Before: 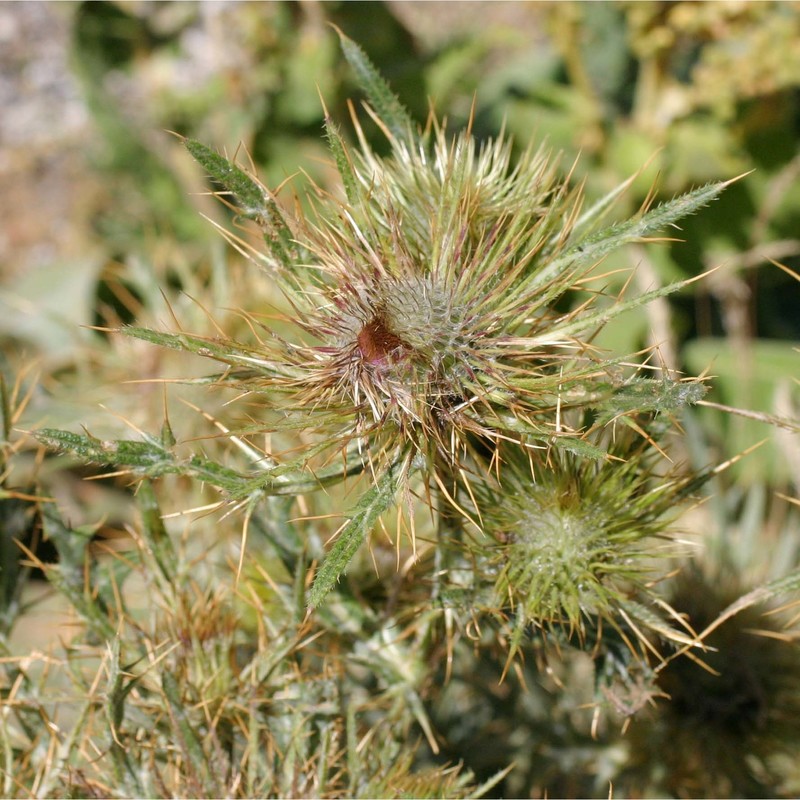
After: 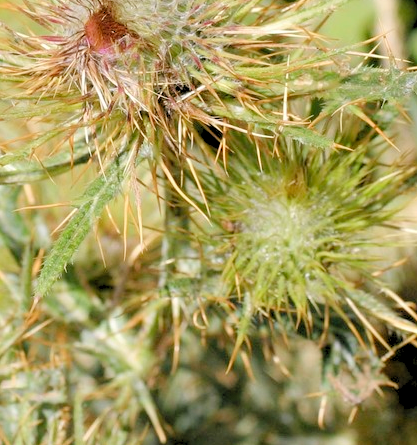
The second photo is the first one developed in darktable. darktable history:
levels: levels [0.093, 0.434, 0.988]
crop: left 34.19%, top 38.984%, right 13.624%, bottom 5.267%
